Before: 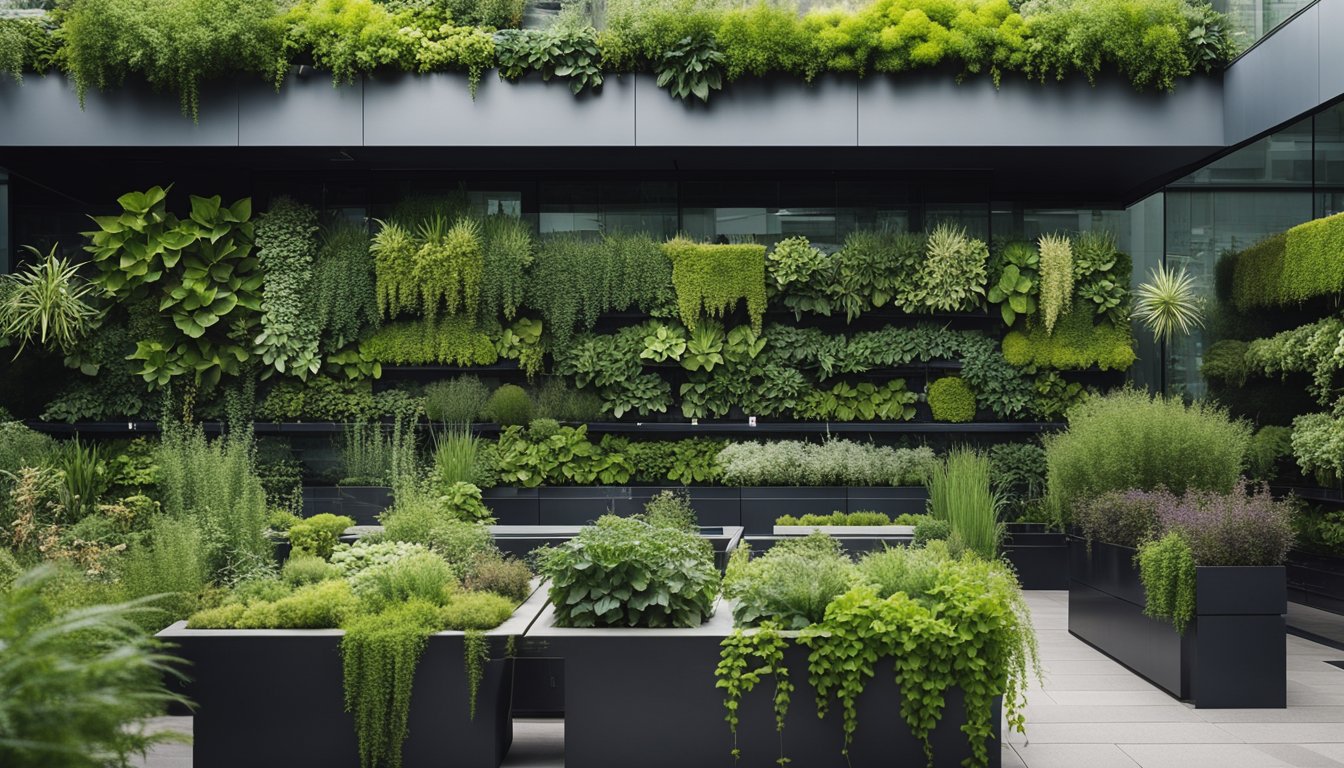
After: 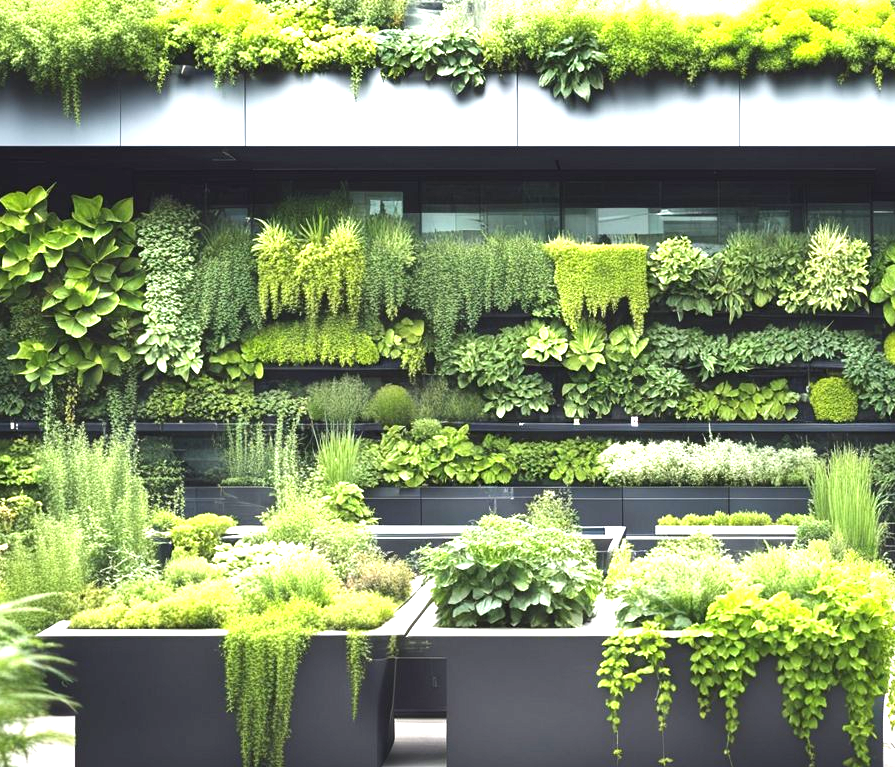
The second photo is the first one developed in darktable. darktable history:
exposure: black level correction 0, exposure 1.9 EV, compensate highlight preservation false
crop and rotate: left 8.786%, right 24.548%
